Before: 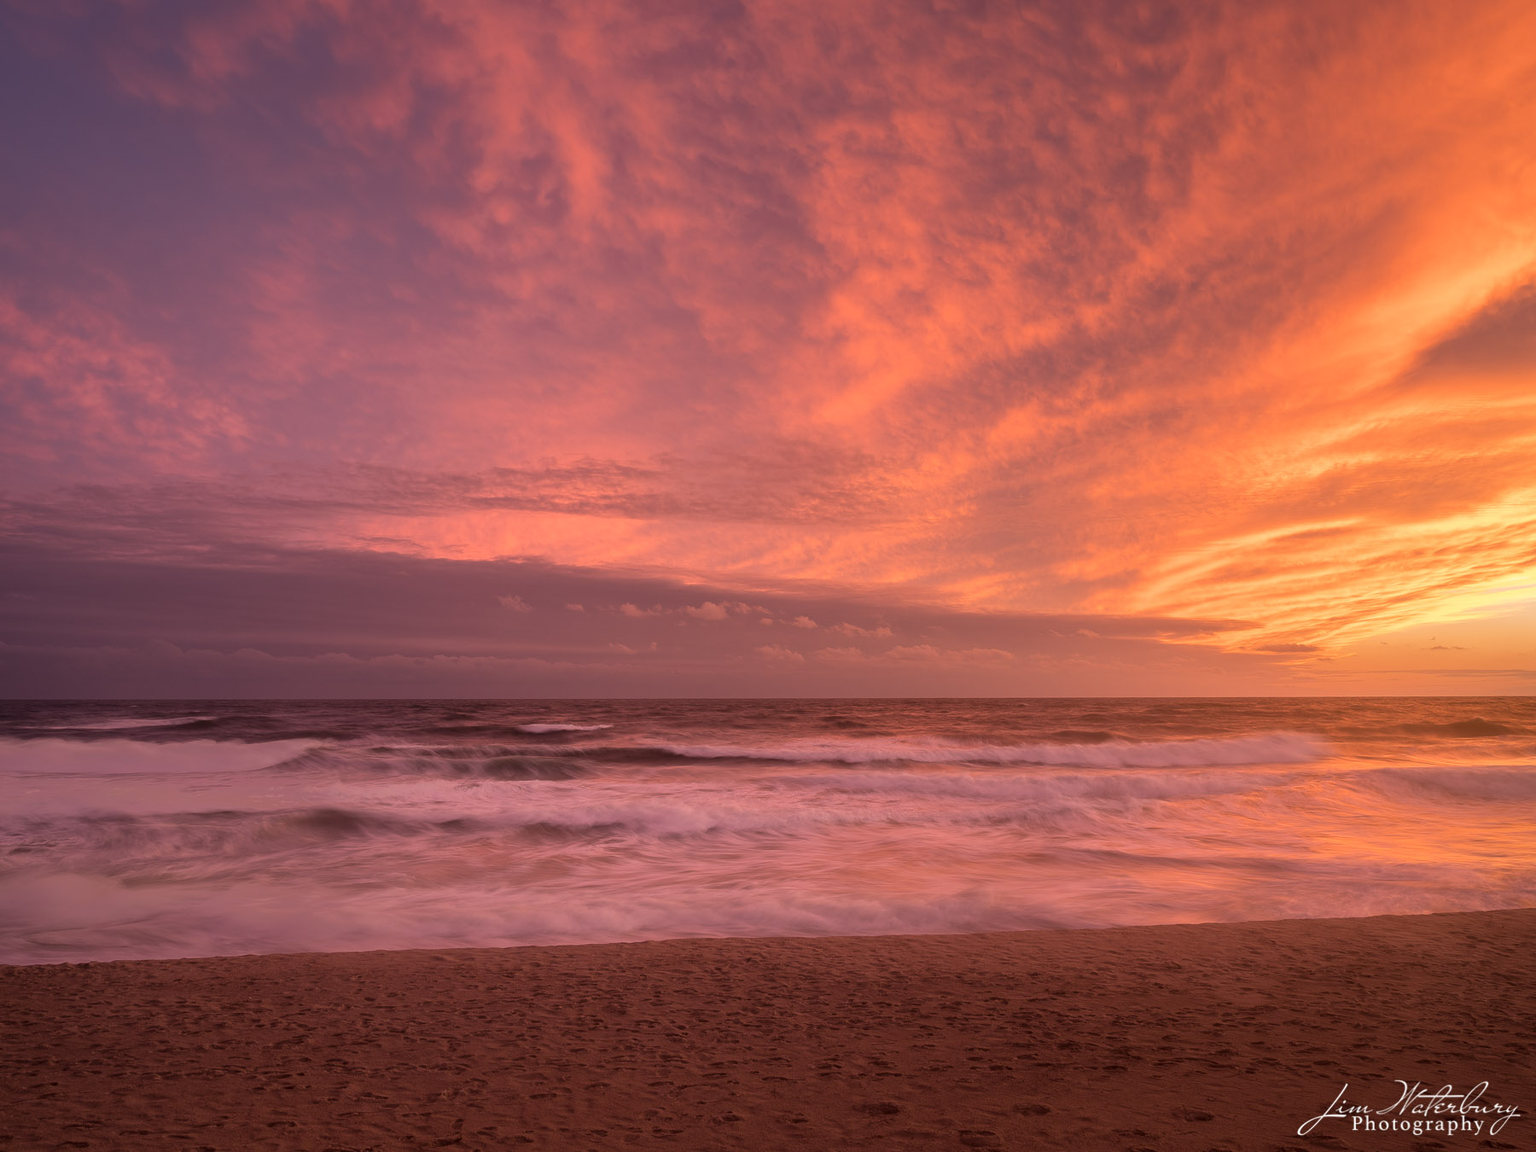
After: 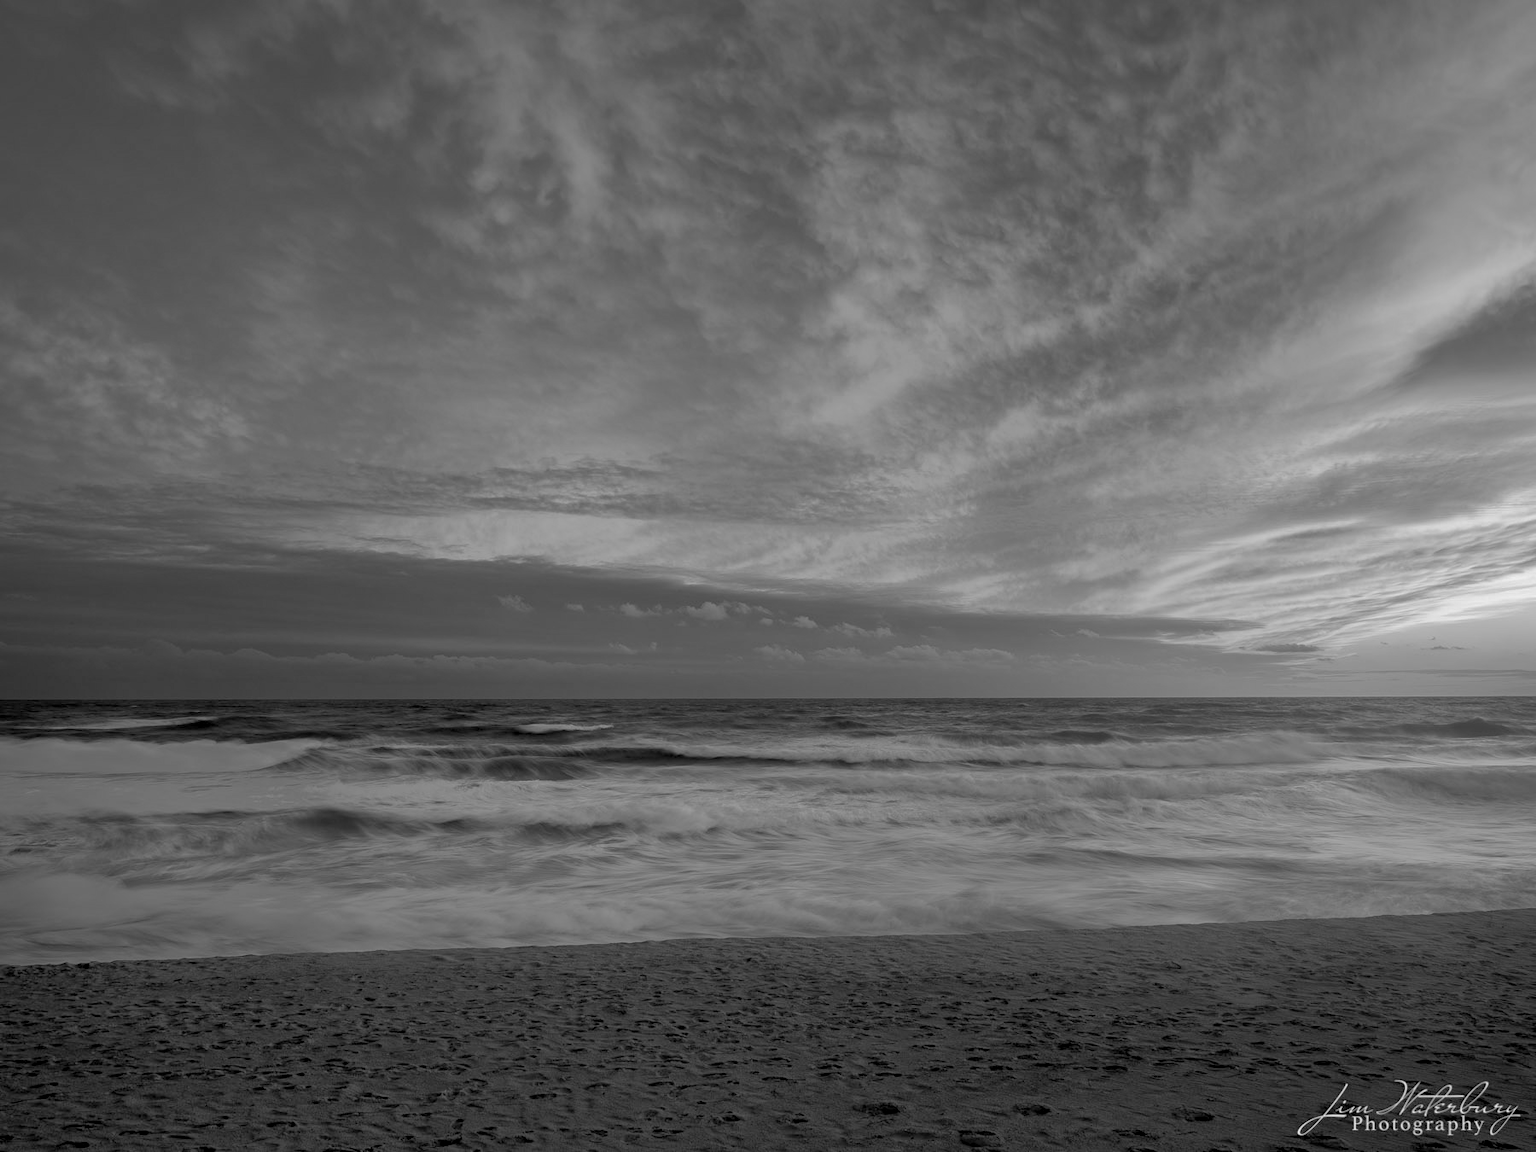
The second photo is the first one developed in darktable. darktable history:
exposure: black level correction 0.009, exposure -0.159 EV, compensate highlight preservation false
shadows and highlights: on, module defaults
monochrome: a 1.94, b -0.638
haze removal: compatibility mode true, adaptive false
